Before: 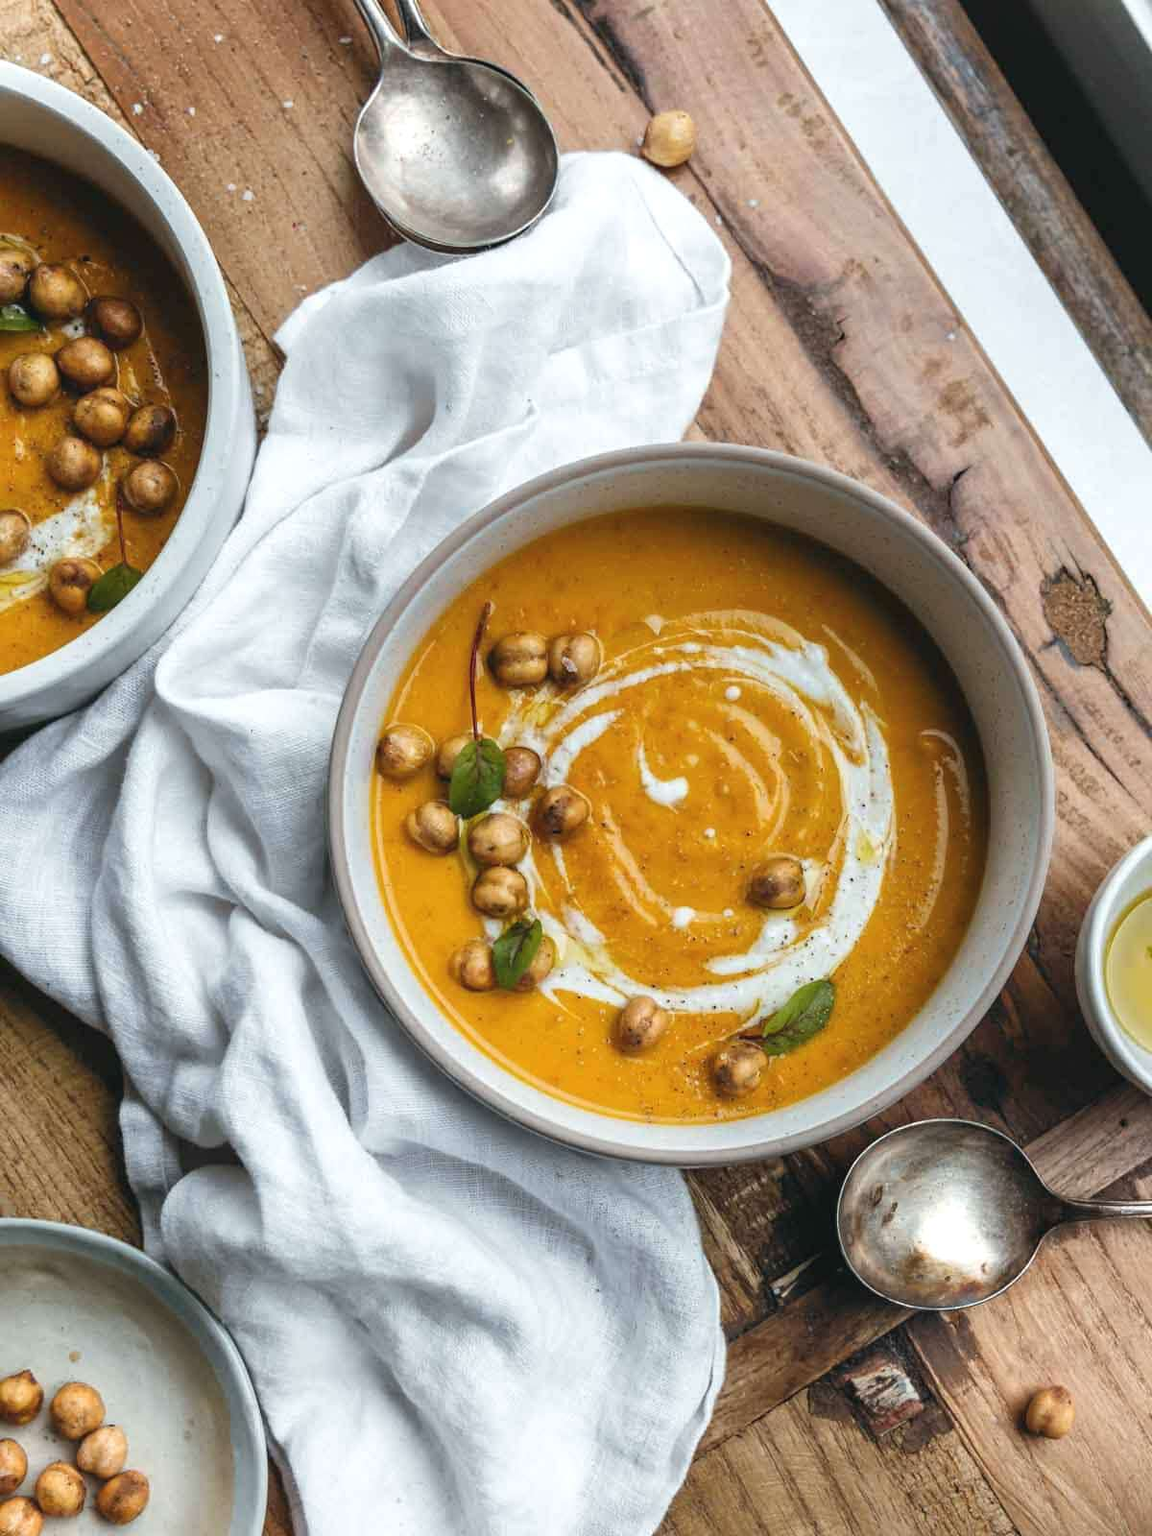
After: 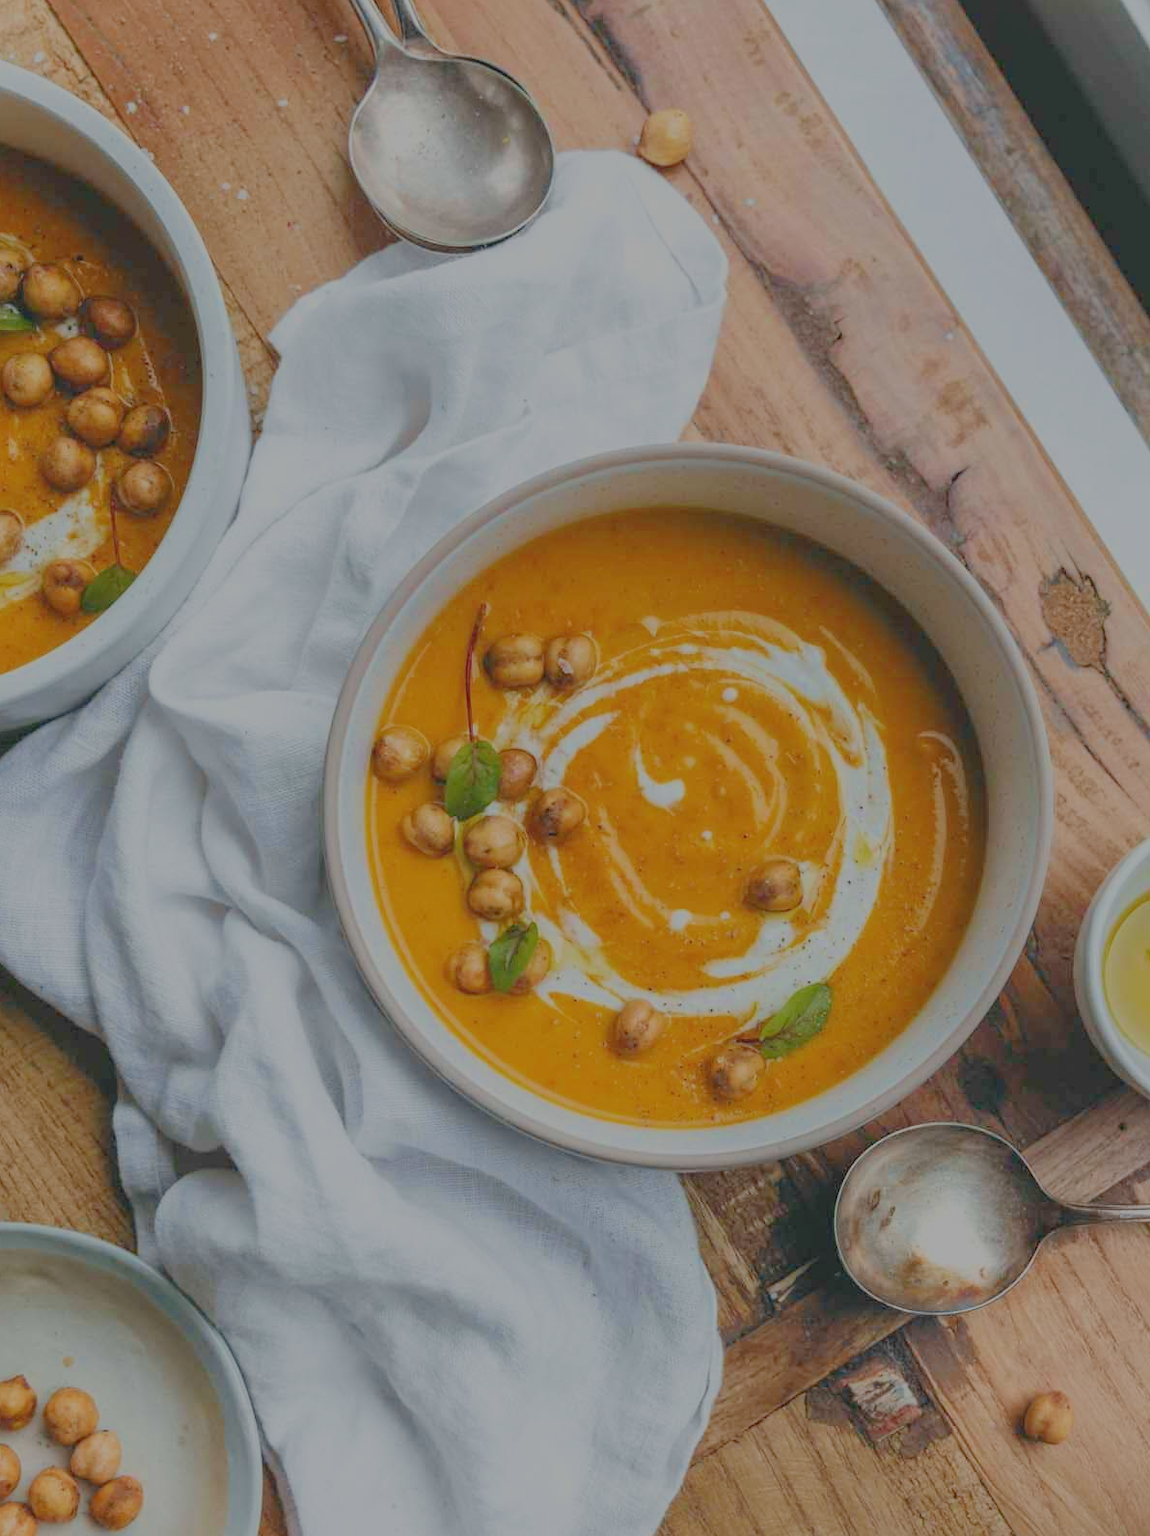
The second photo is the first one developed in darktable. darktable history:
filmic rgb: black relative exposure -14 EV, white relative exposure 8 EV, threshold 3 EV, hardness 3.74, latitude 50%, contrast 0.5, color science v5 (2021), contrast in shadows safe, contrast in highlights safe, enable highlight reconstruction true
crop and rotate: left 0.614%, top 0.179%, bottom 0.309%
